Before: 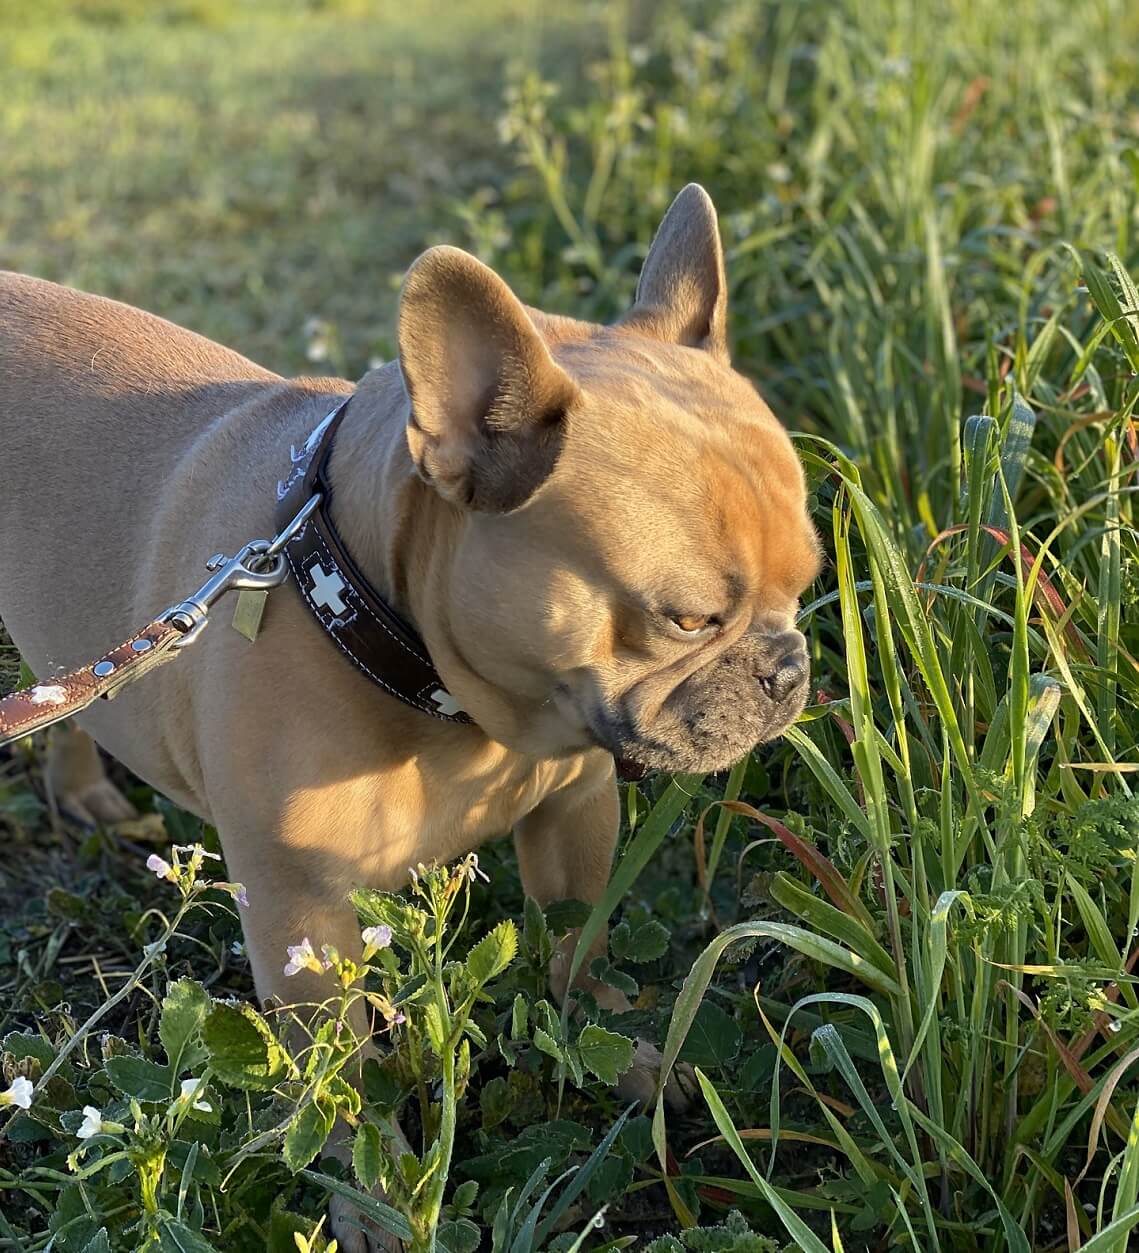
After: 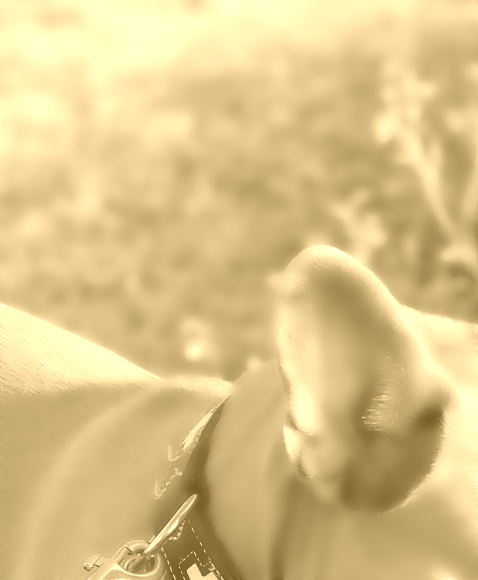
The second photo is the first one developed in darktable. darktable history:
shadows and highlights: shadows -24.28, highlights 49.77, soften with gaussian
lowpass: radius 4, soften with bilateral filter, unbound 0
crop and rotate: left 10.817%, top 0.062%, right 47.194%, bottom 53.626%
contrast brightness saturation: contrast -0.11
colorize: hue 36°, source mix 100%
